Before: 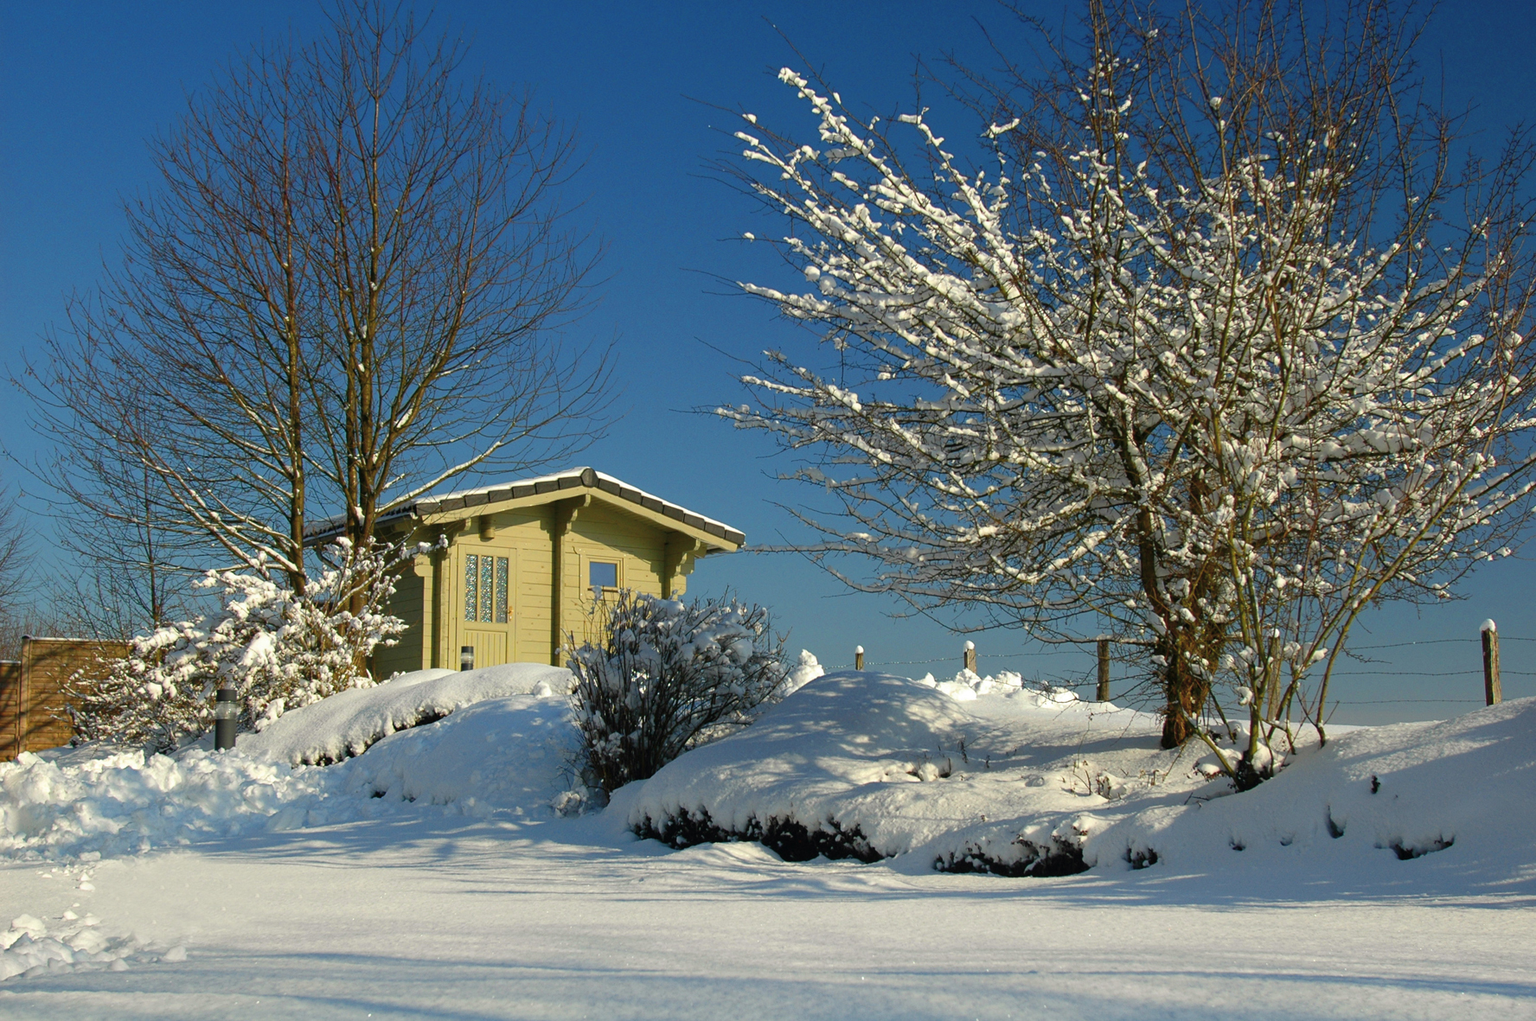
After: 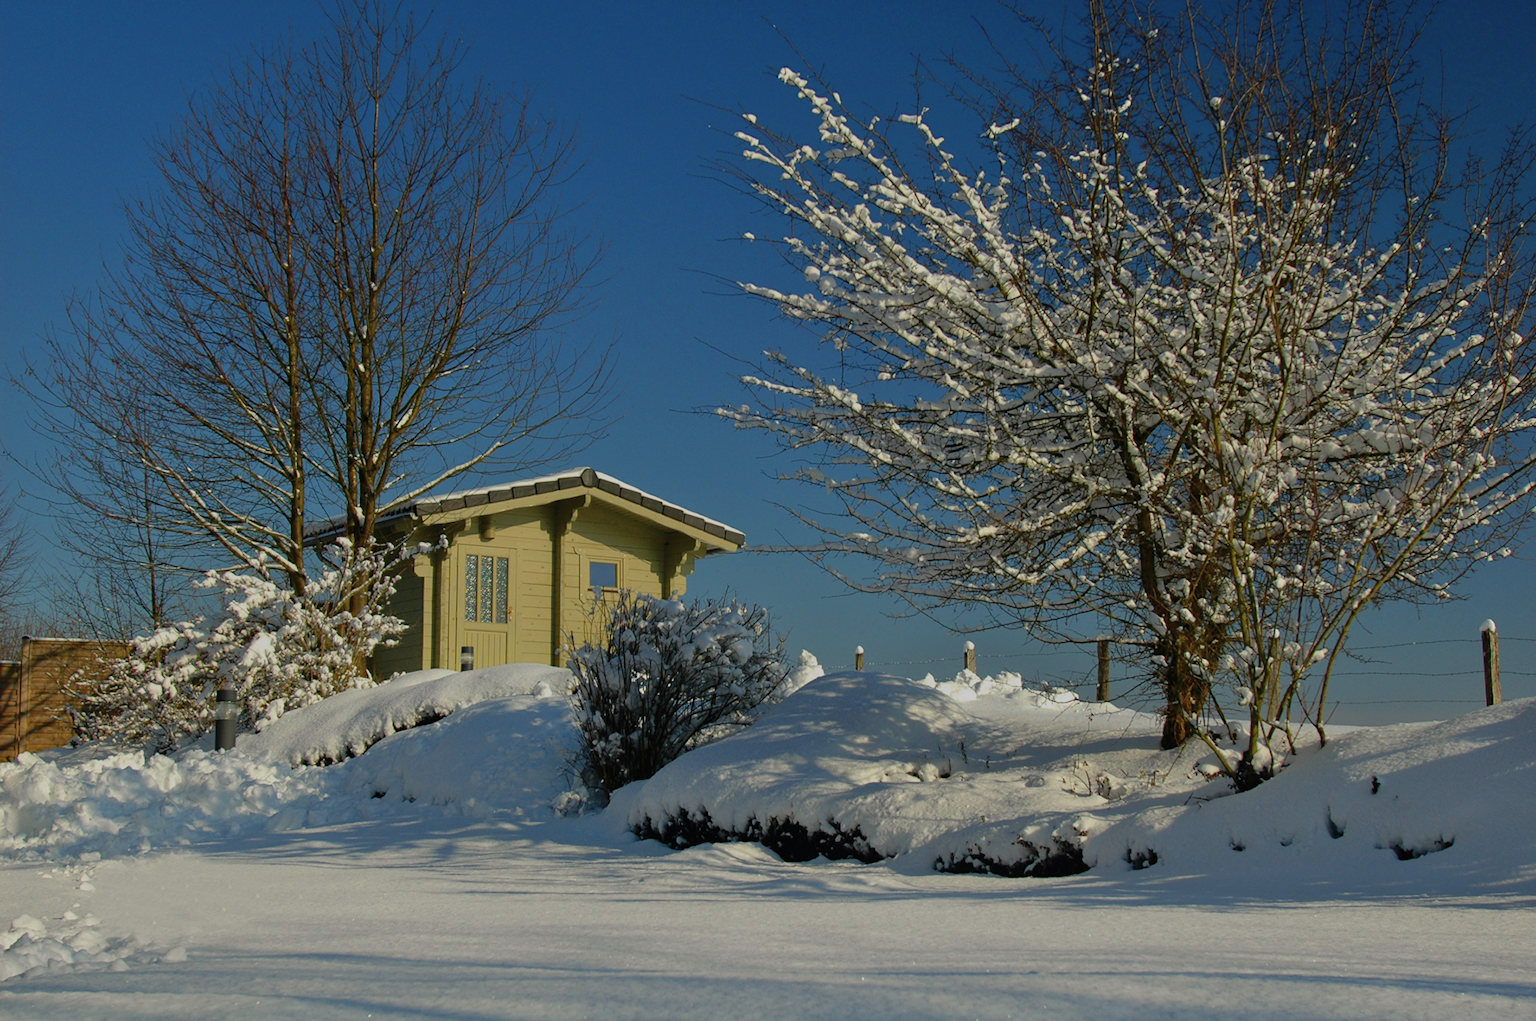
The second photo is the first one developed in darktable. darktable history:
tone equalizer: -8 EV -1.98 EV, -7 EV -1.99 EV, -6 EV -1.99 EV, -5 EV -1.97 EV, -4 EV -1.96 EV, -3 EV -2 EV, -2 EV -1.99 EV, -1 EV -1.62 EV, +0 EV -1.97 EV
exposure: black level correction 0, exposure 1.2 EV, compensate highlight preservation false
